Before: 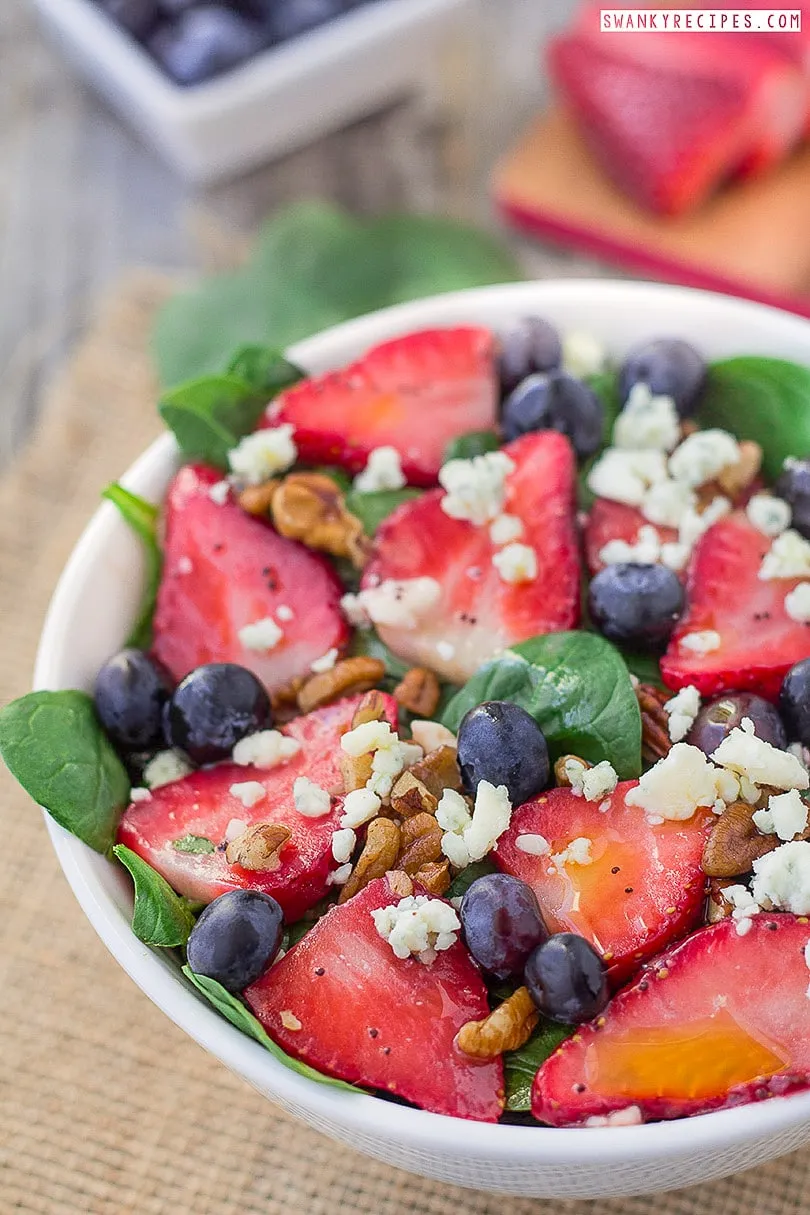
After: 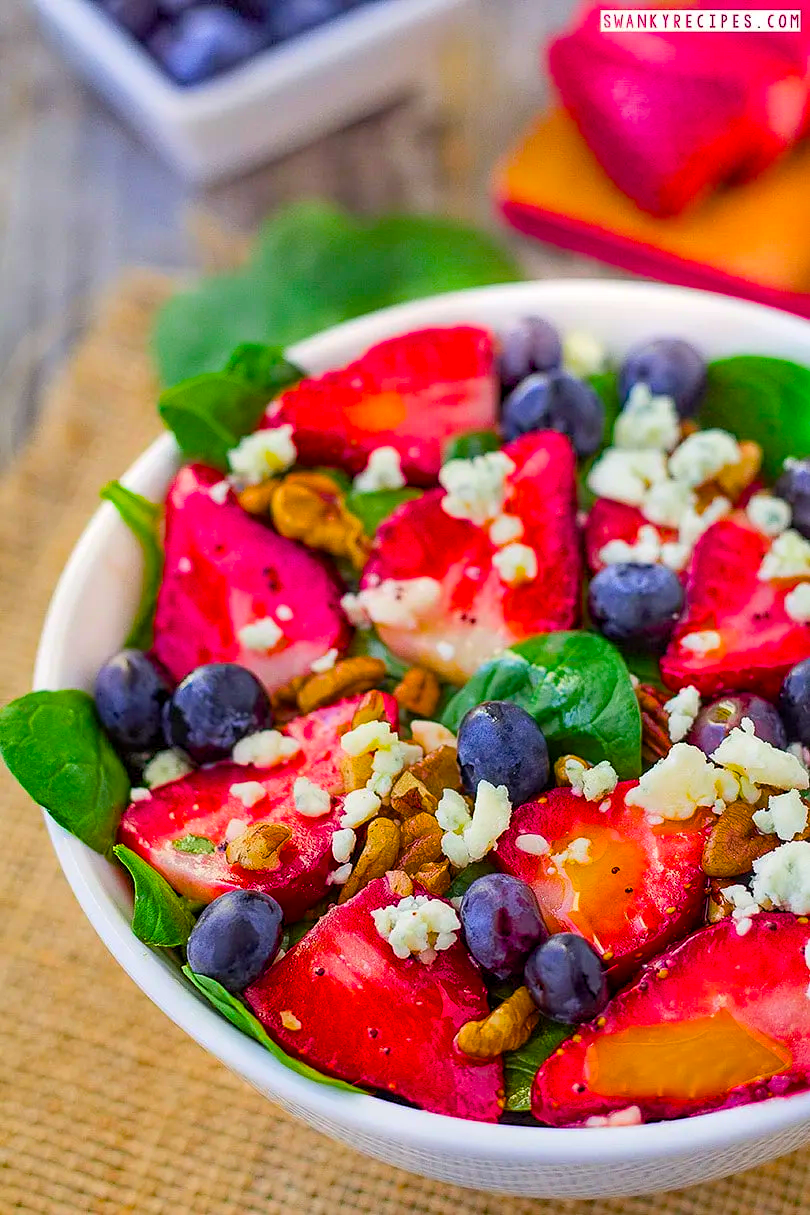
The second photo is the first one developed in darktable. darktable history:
haze removal: compatibility mode true, adaptive false
color balance rgb: perceptual saturation grading › global saturation 100%
shadows and highlights: white point adjustment 0.05, highlights color adjustment 55.9%, soften with gaussian
